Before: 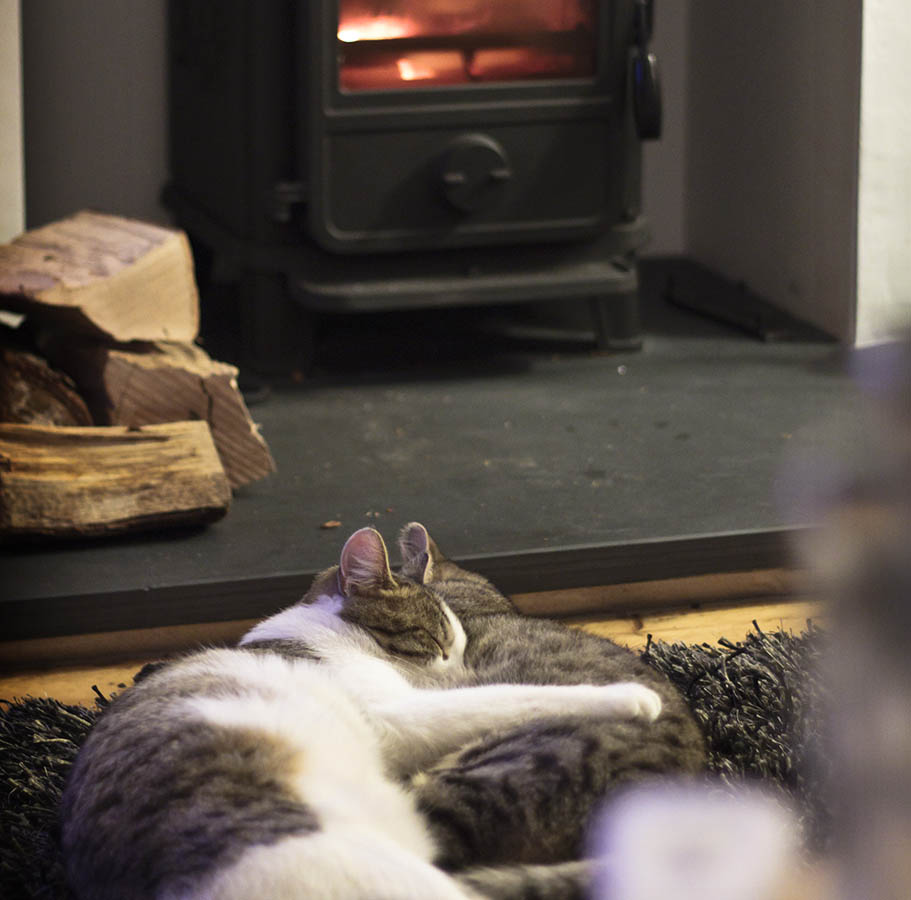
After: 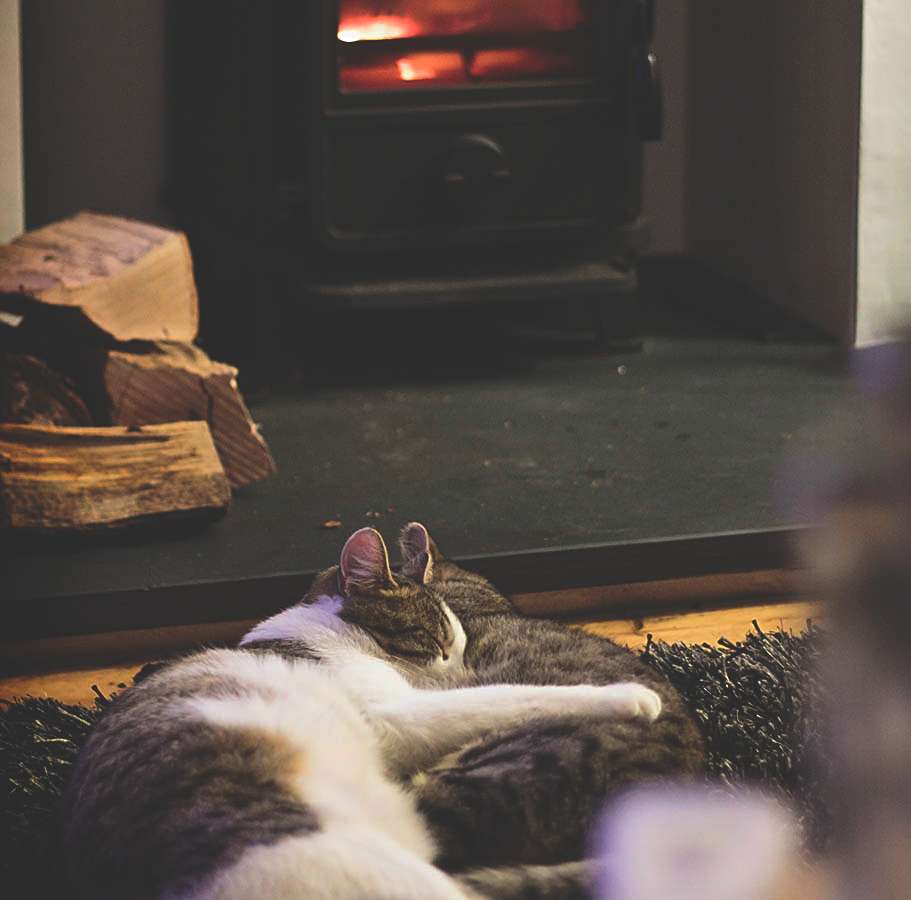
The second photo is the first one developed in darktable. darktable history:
sharpen: on, module defaults
shadows and highlights: shadows -20, white point adjustment -2, highlights -35
rgb curve: curves: ch0 [(0, 0.186) (0.314, 0.284) (0.775, 0.708) (1, 1)], compensate middle gray true, preserve colors none
